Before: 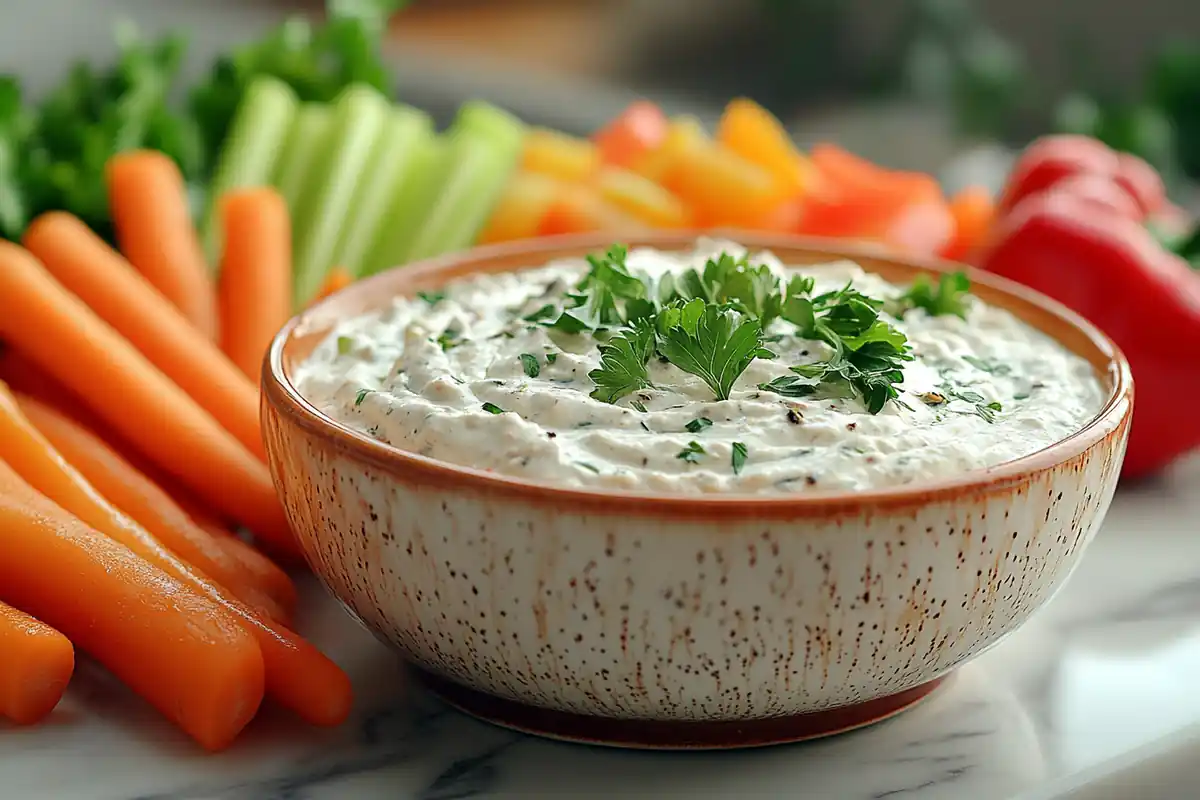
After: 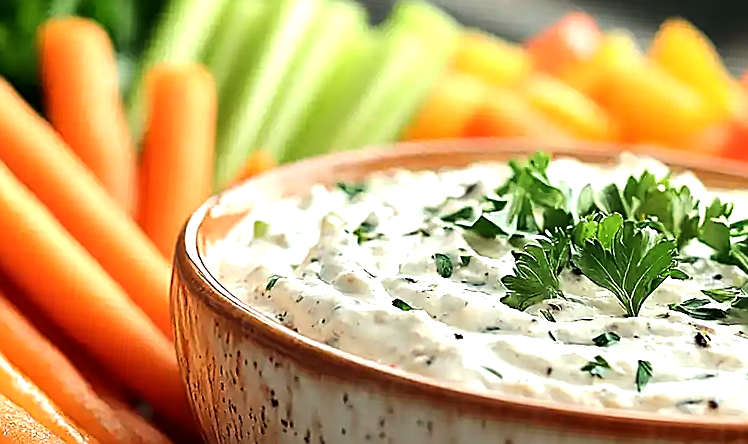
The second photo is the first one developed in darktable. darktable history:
crop and rotate: angle -4.99°, left 2.122%, top 6.945%, right 27.566%, bottom 30.519%
tone equalizer: -8 EV -1.08 EV, -7 EV -1.01 EV, -6 EV -0.867 EV, -5 EV -0.578 EV, -3 EV 0.578 EV, -2 EV 0.867 EV, -1 EV 1.01 EV, +0 EV 1.08 EV, edges refinement/feathering 500, mask exposure compensation -1.57 EV, preserve details no
sharpen: on, module defaults
